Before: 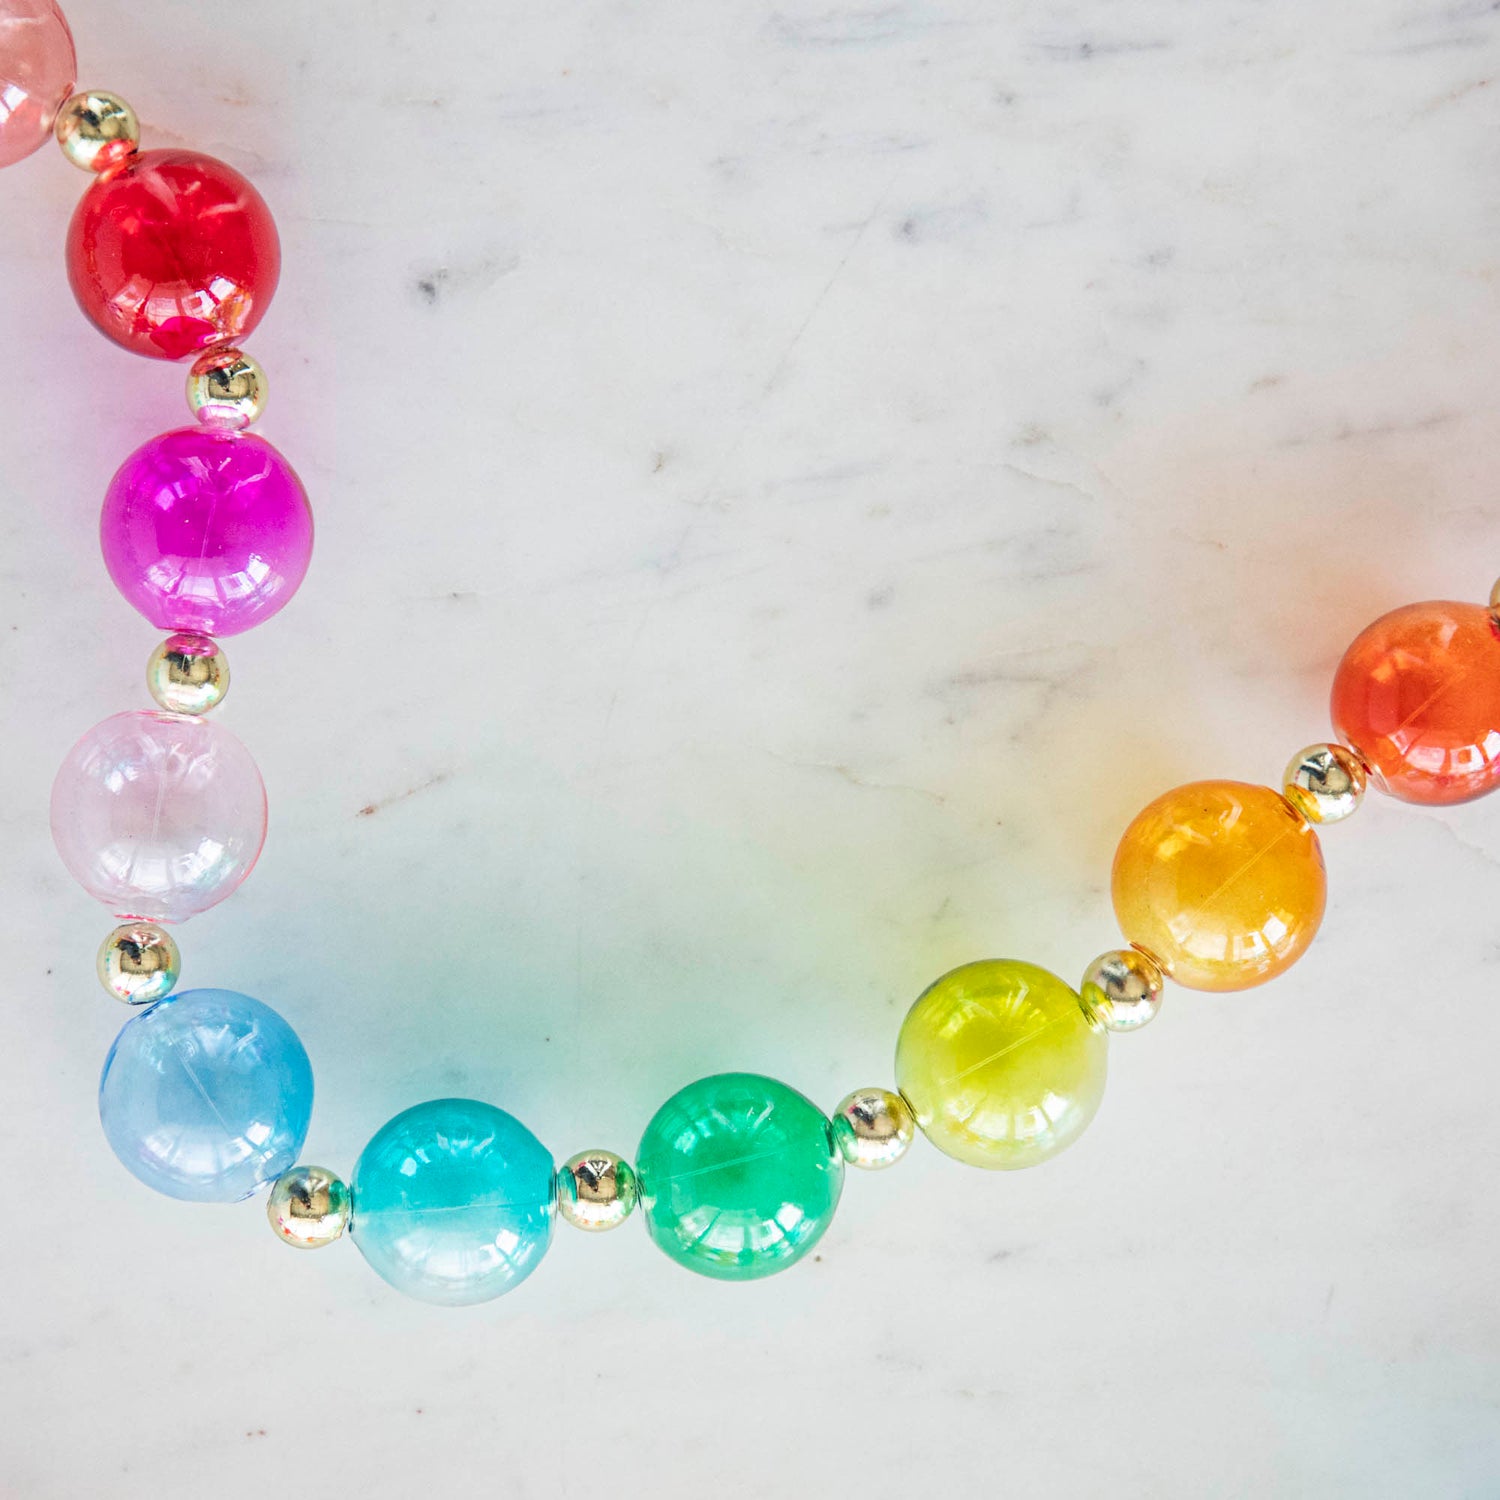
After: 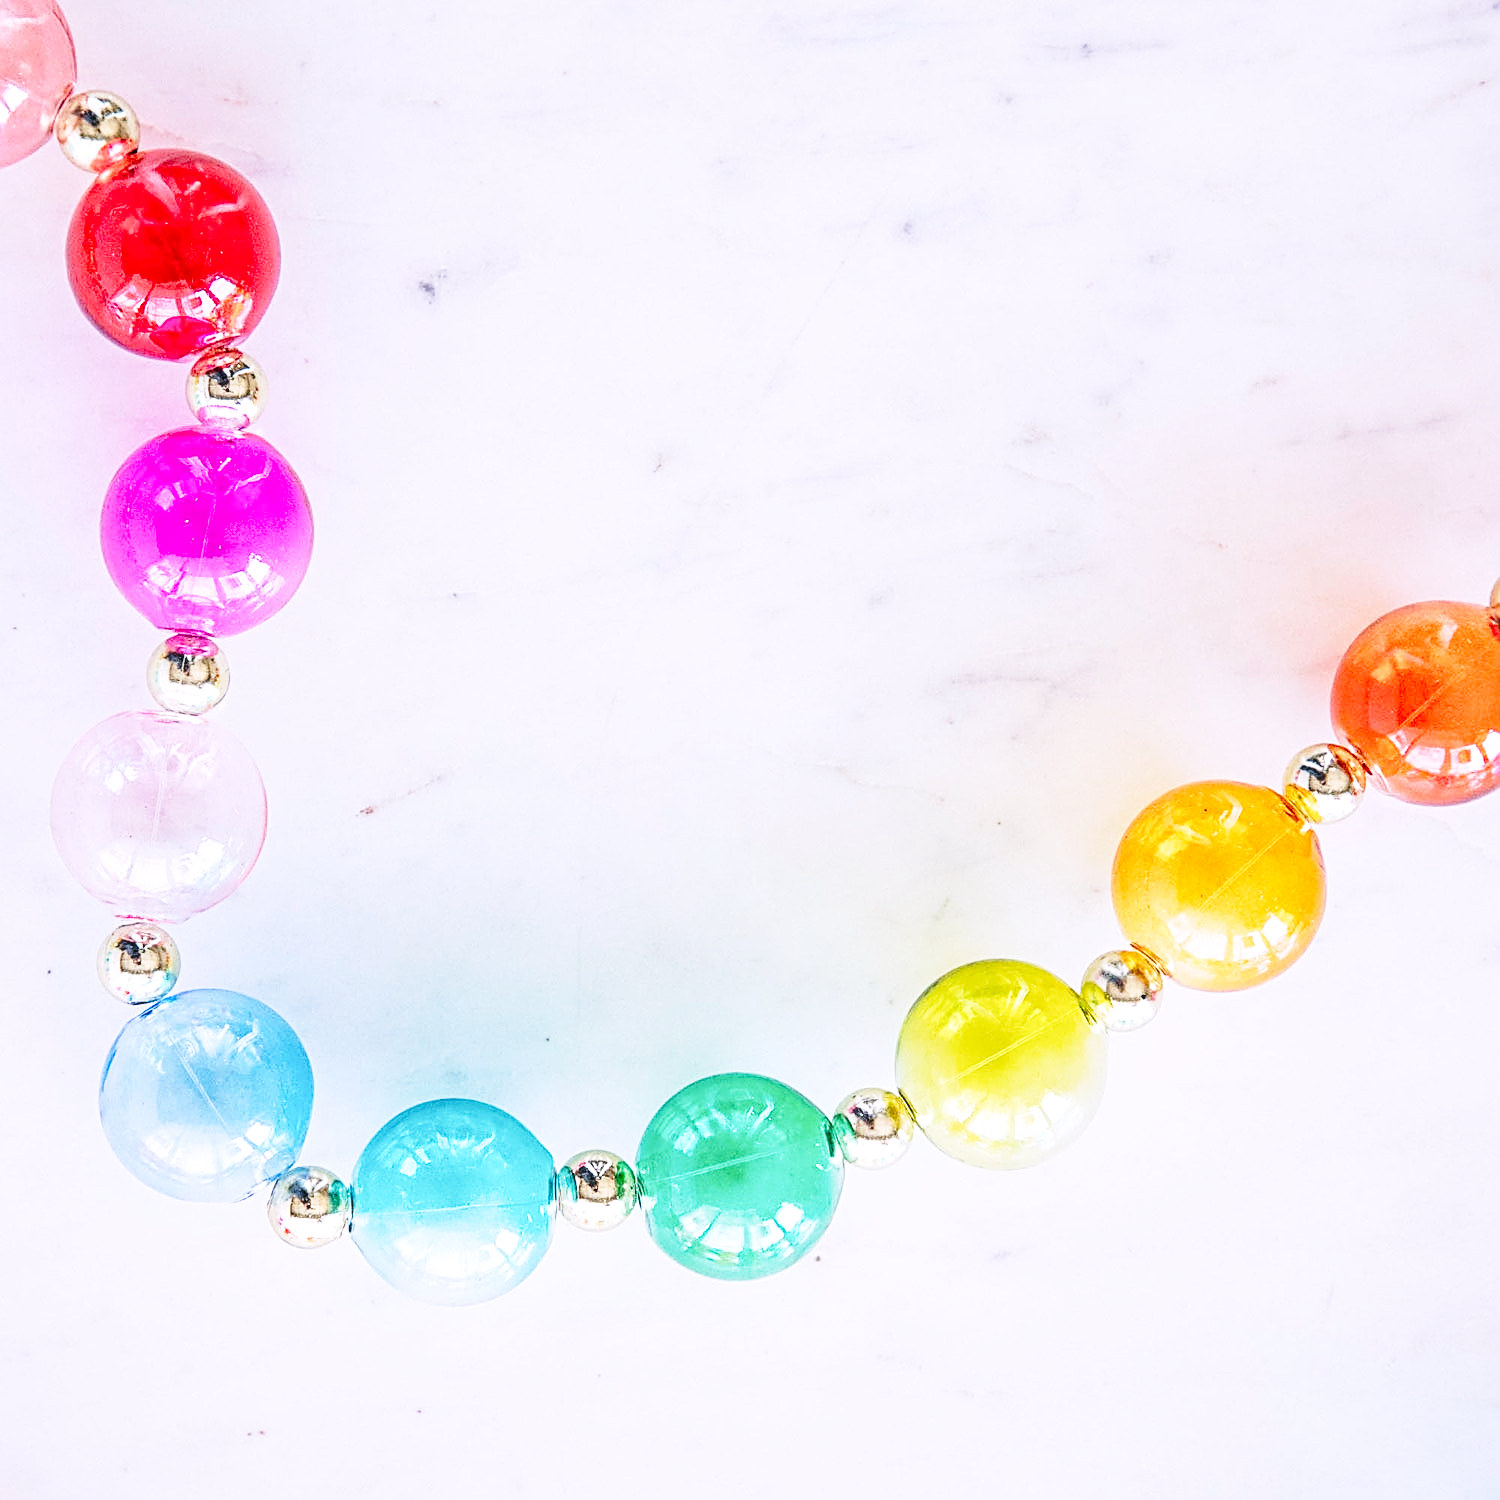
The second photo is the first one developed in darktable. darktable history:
white balance: red 1.042, blue 1.17
base curve: curves: ch0 [(0, 0) (0.028, 0.03) (0.121, 0.232) (0.46, 0.748) (0.859, 0.968) (1, 1)], preserve colors none
sharpen: amount 1
local contrast: detail 117%
